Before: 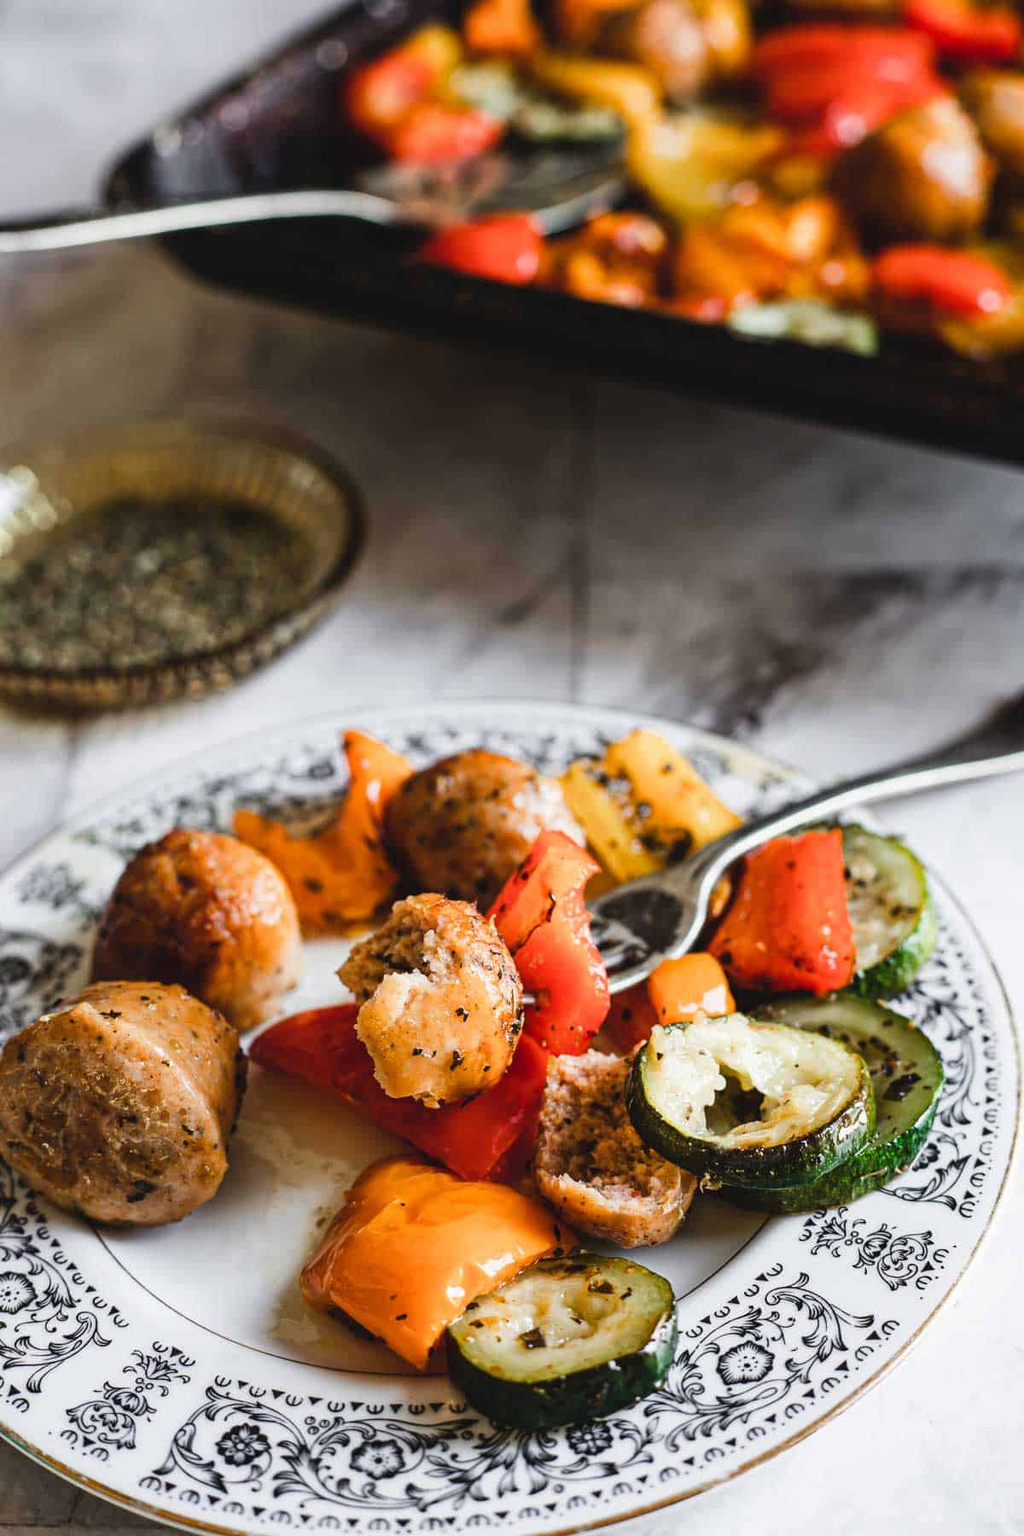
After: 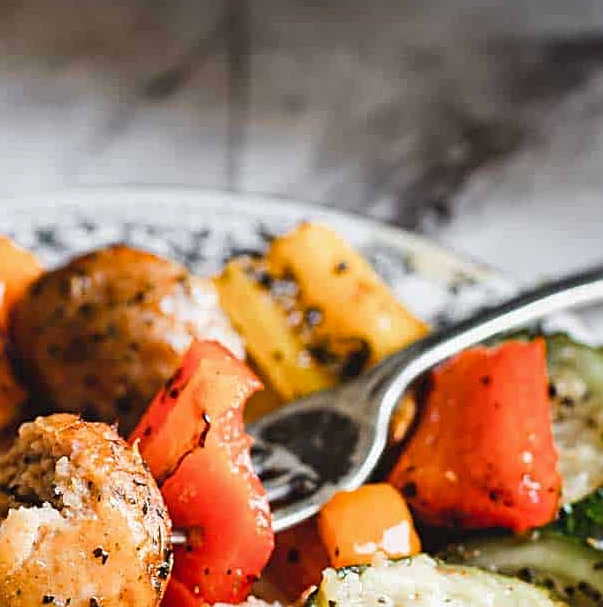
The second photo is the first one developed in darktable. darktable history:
crop: left 36.755%, top 35.188%, right 12.979%, bottom 31.08%
sharpen: on, module defaults
shadows and highlights: low approximation 0.01, soften with gaussian
